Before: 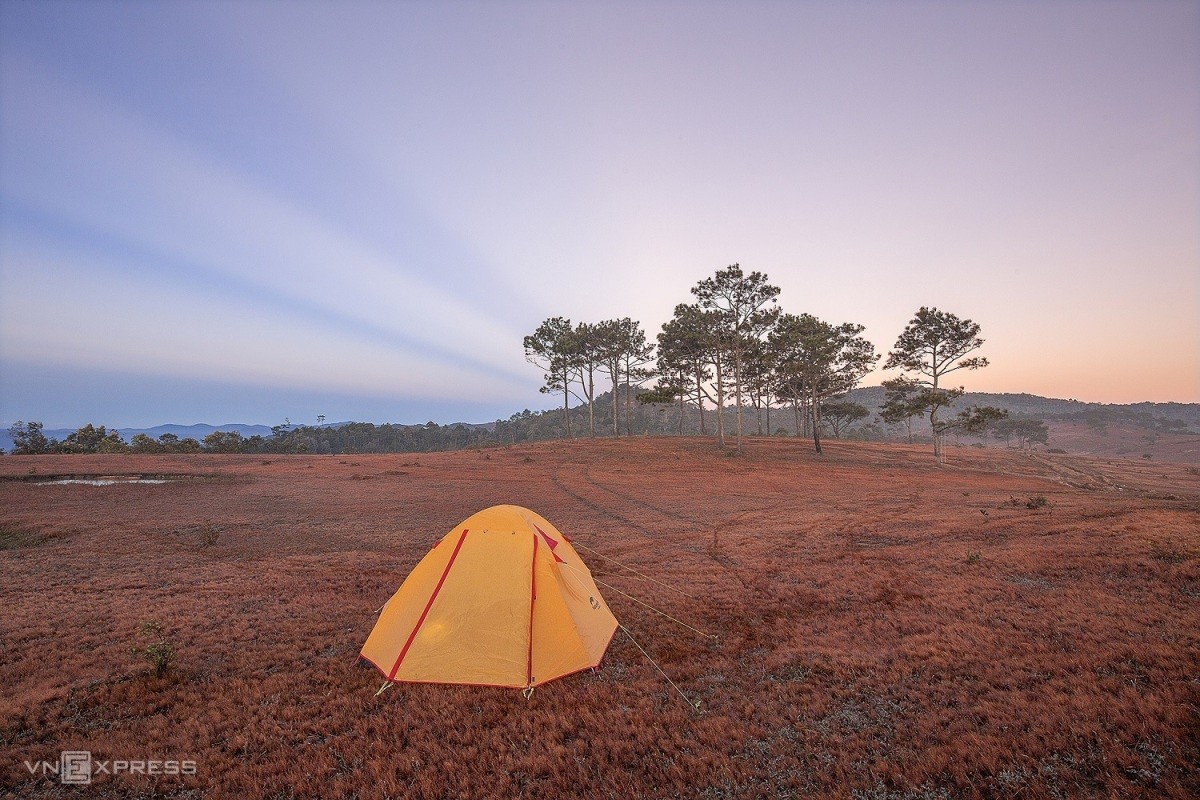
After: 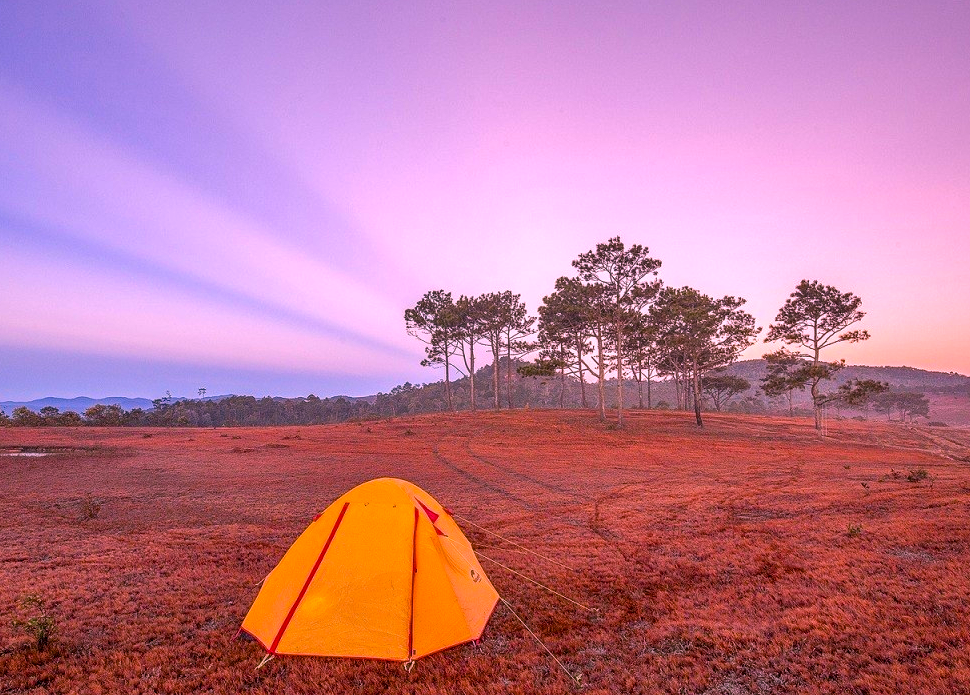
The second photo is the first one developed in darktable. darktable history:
white balance: red 1.188, blue 1.11
color balance rgb: linear chroma grading › global chroma 15%, perceptual saturation grading › global saturation 30%
exposure: compensate highlight preservation false
crop: left 9.929%, top 3.475%, right 9.188%, bottom 9.529%
local contrast: on, module defaults
shadows and highlights: soften with gaussian
